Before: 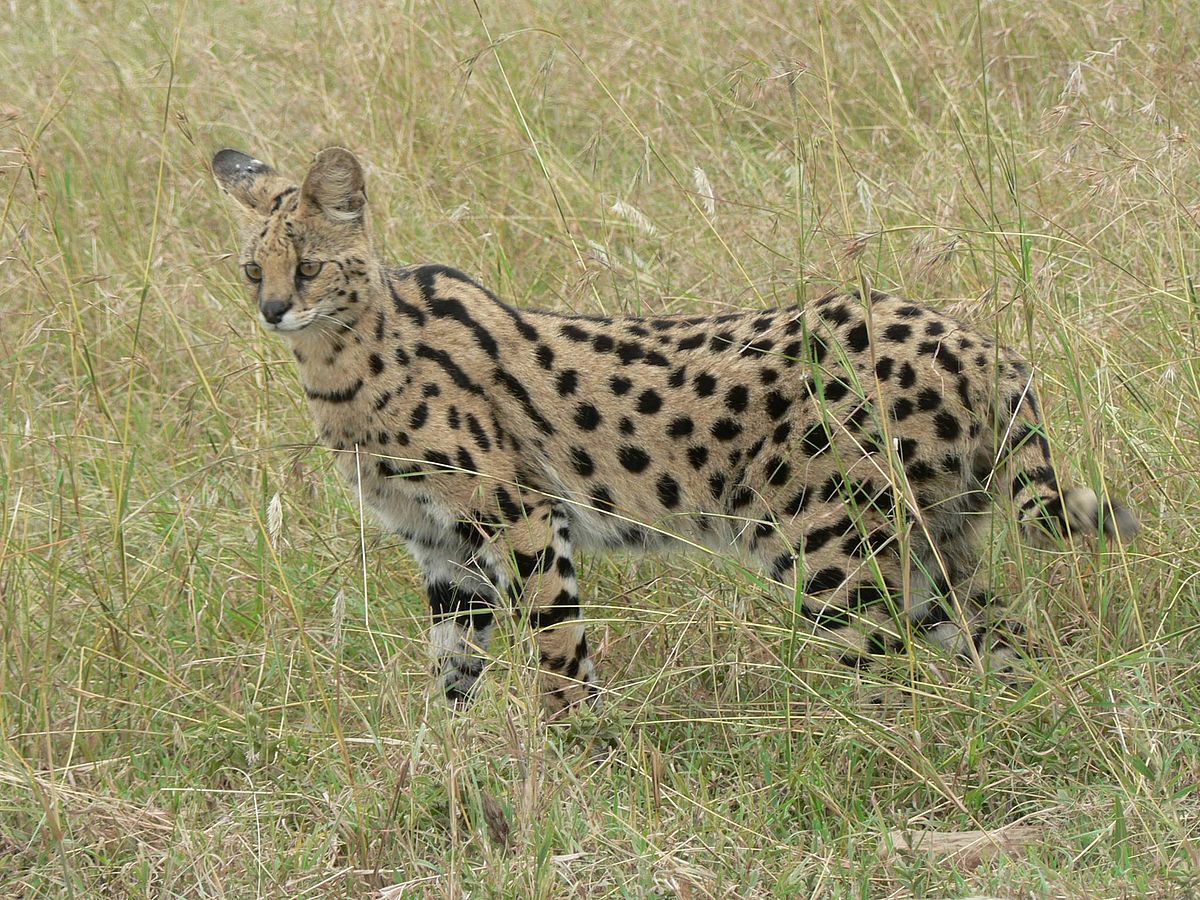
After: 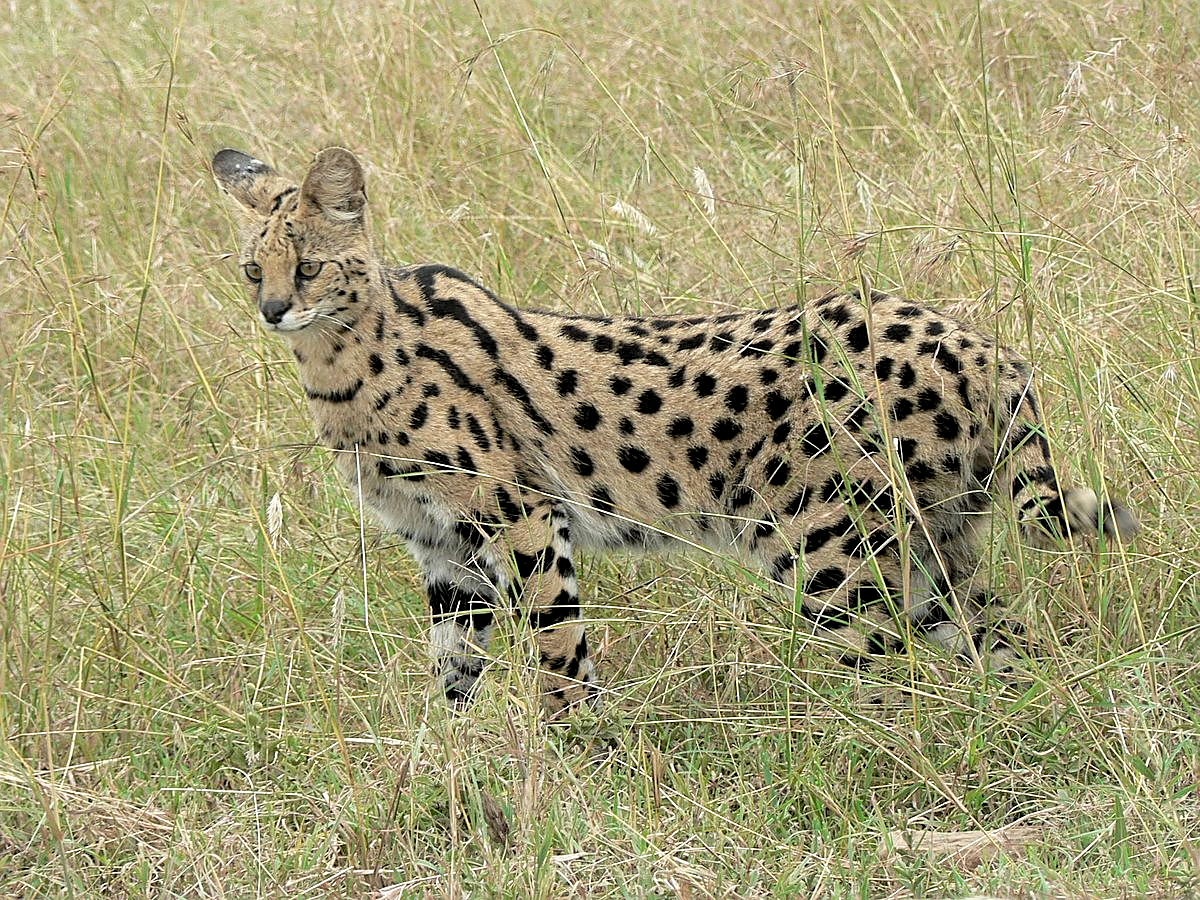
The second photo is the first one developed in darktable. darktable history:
sharpen: on, module defaults
rgb levels: levels [[0.01, 0.419, 0.839], [0, 0.5, 1], [0, 0.5, 1]]
